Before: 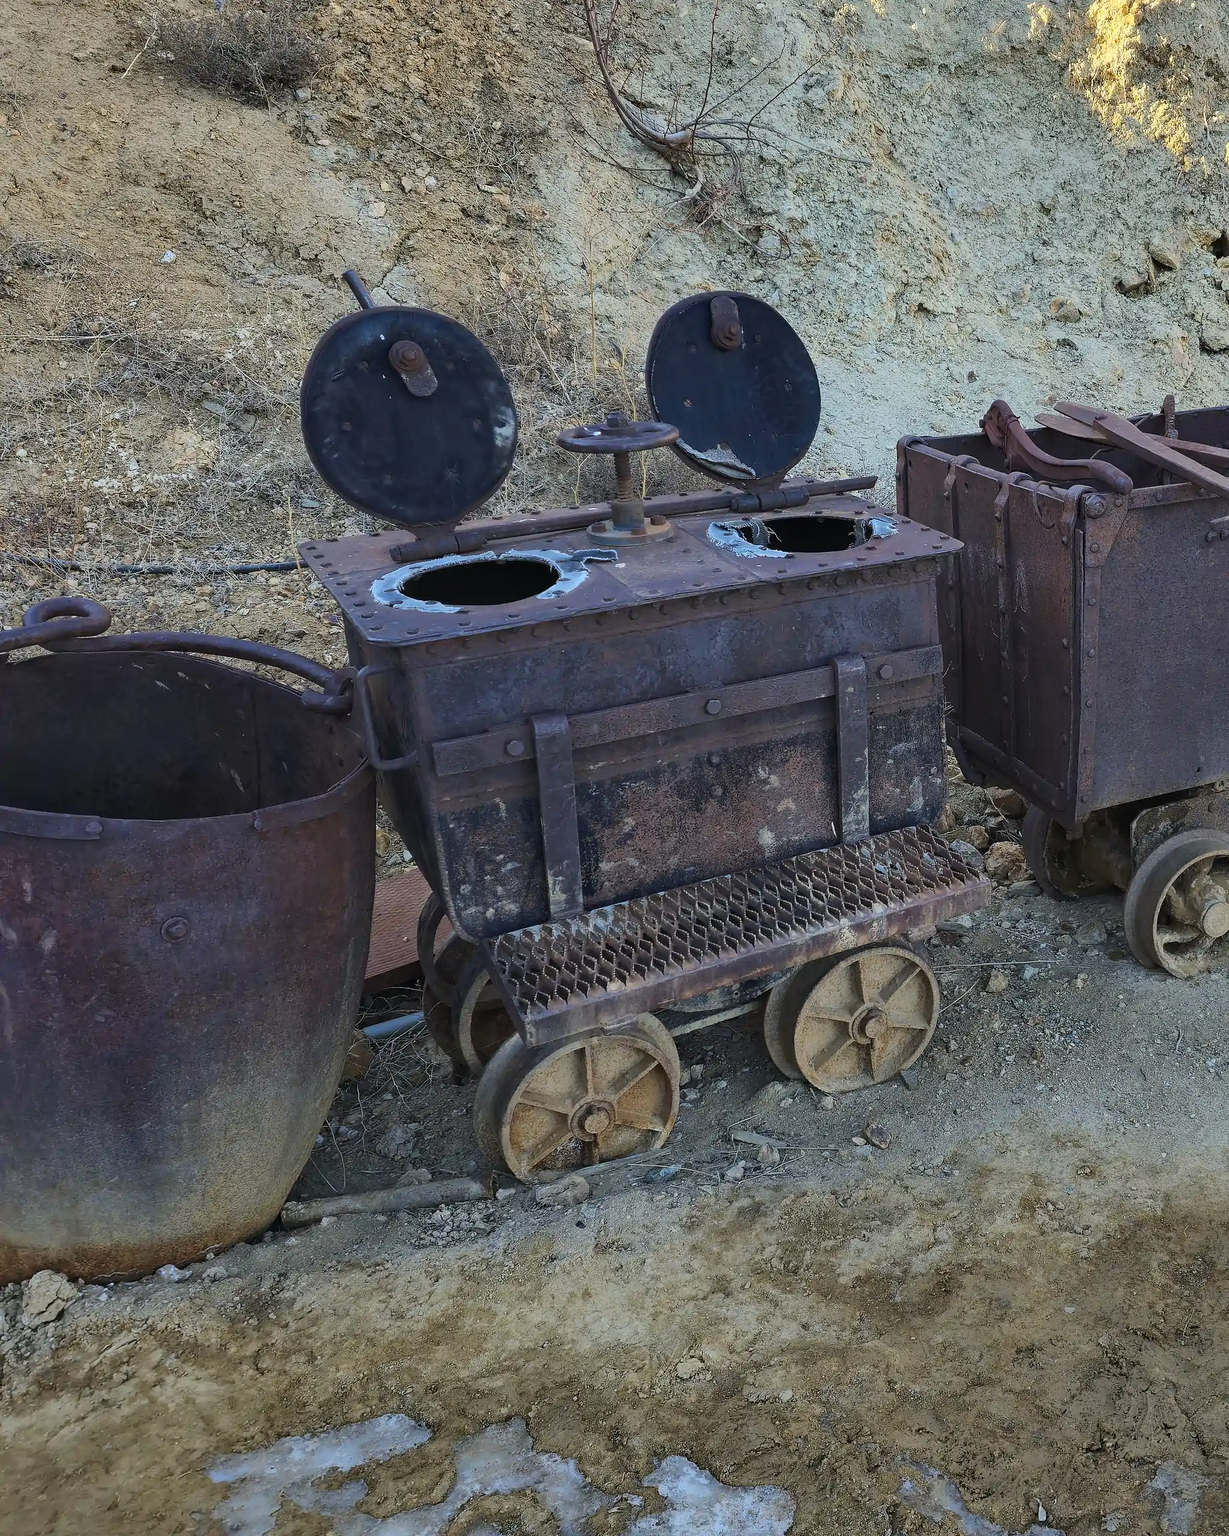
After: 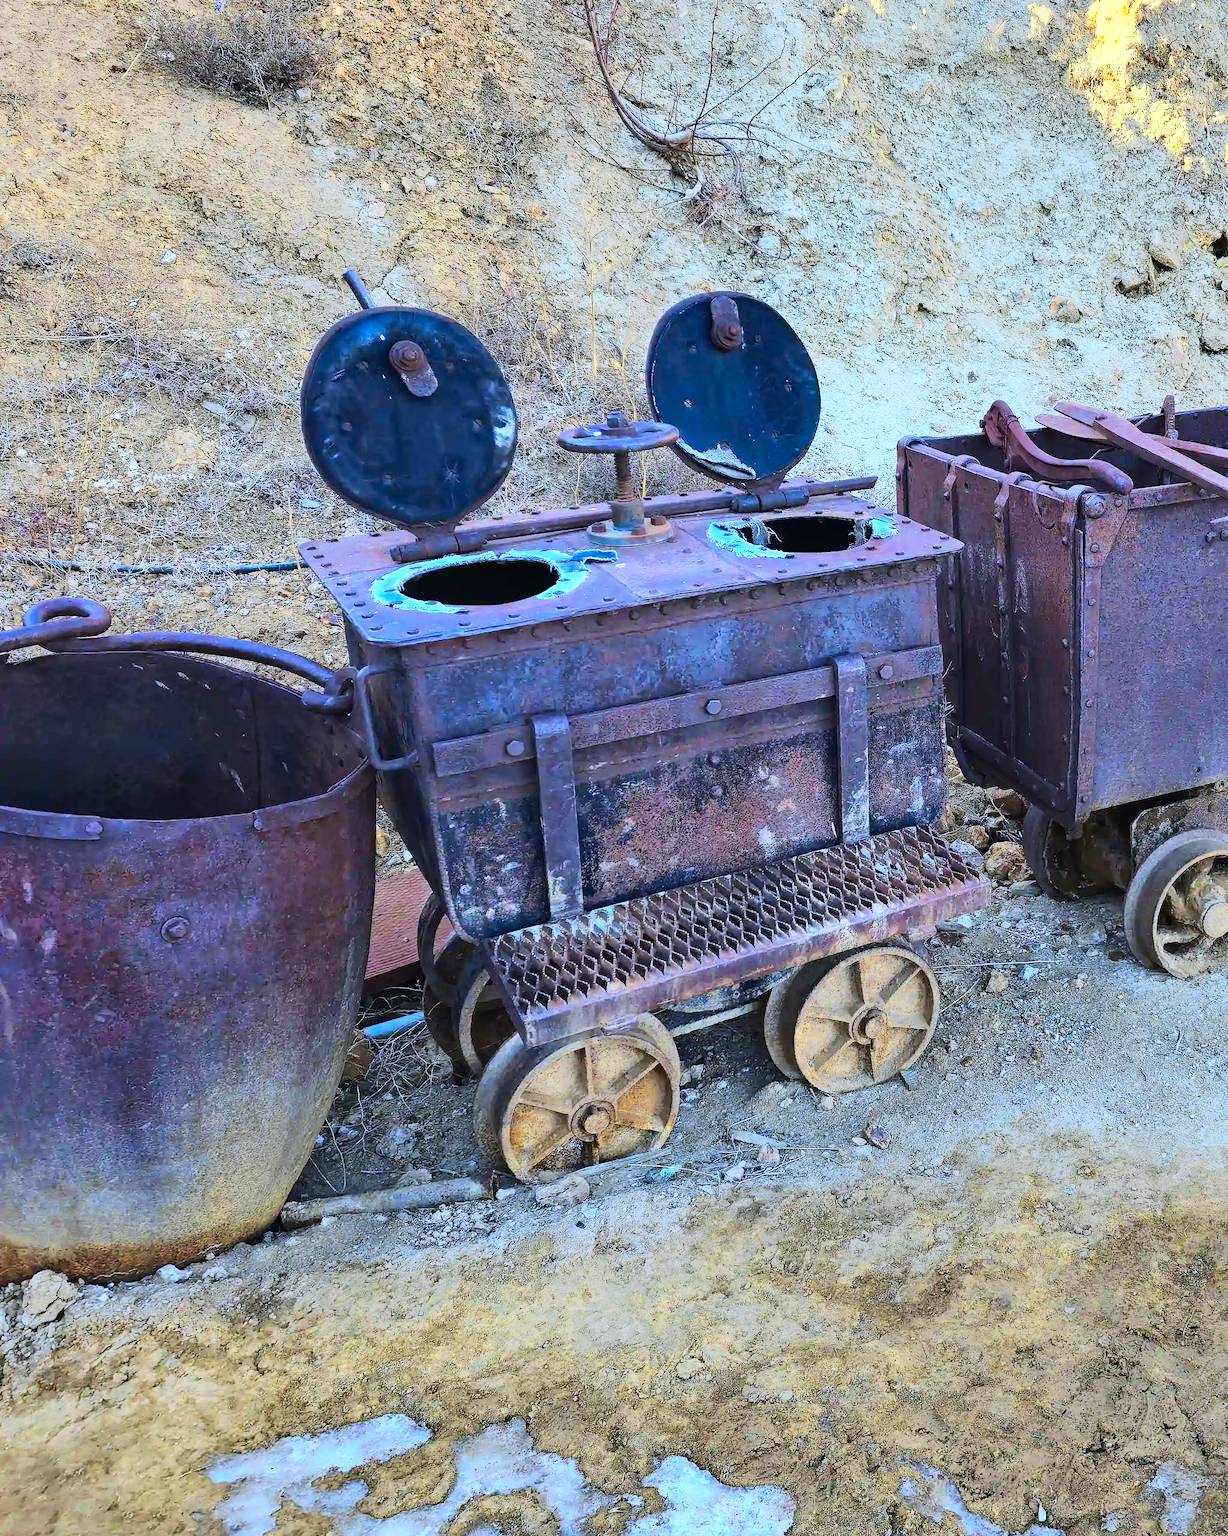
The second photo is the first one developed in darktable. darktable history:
tone equalizer: -7 EV 0.164 EV, -6 EV 0.602 EV, -5 EV 1.16 EV, -4 EV 1.31 EV, -3 EV 1.18 EV, -2 EV 0.6 EV, -1 EV 0.155 EV, edges refinement/feathering 500, mask exposure compensation -1.57 EV, preserve details no
contrast brightness saturation: brightness -0.023, saturation 0.349
color zones: curves: ch0 [(0, 0.485) (0.178, 0.476) (0.261, 0.623) (0.411, 0.403) (0.708, 0.603) (0.934, 0.412)]; ch1 [(0.003, 0.485) (0.149, 0.496) (0.229, 0.584) (0.326, 0.551) (0.484, 0.262) (0.757, 0.643)]
color calibration: illuminant as shot in camera, x 0.358, y 0.373, temperature 4628.91 K
